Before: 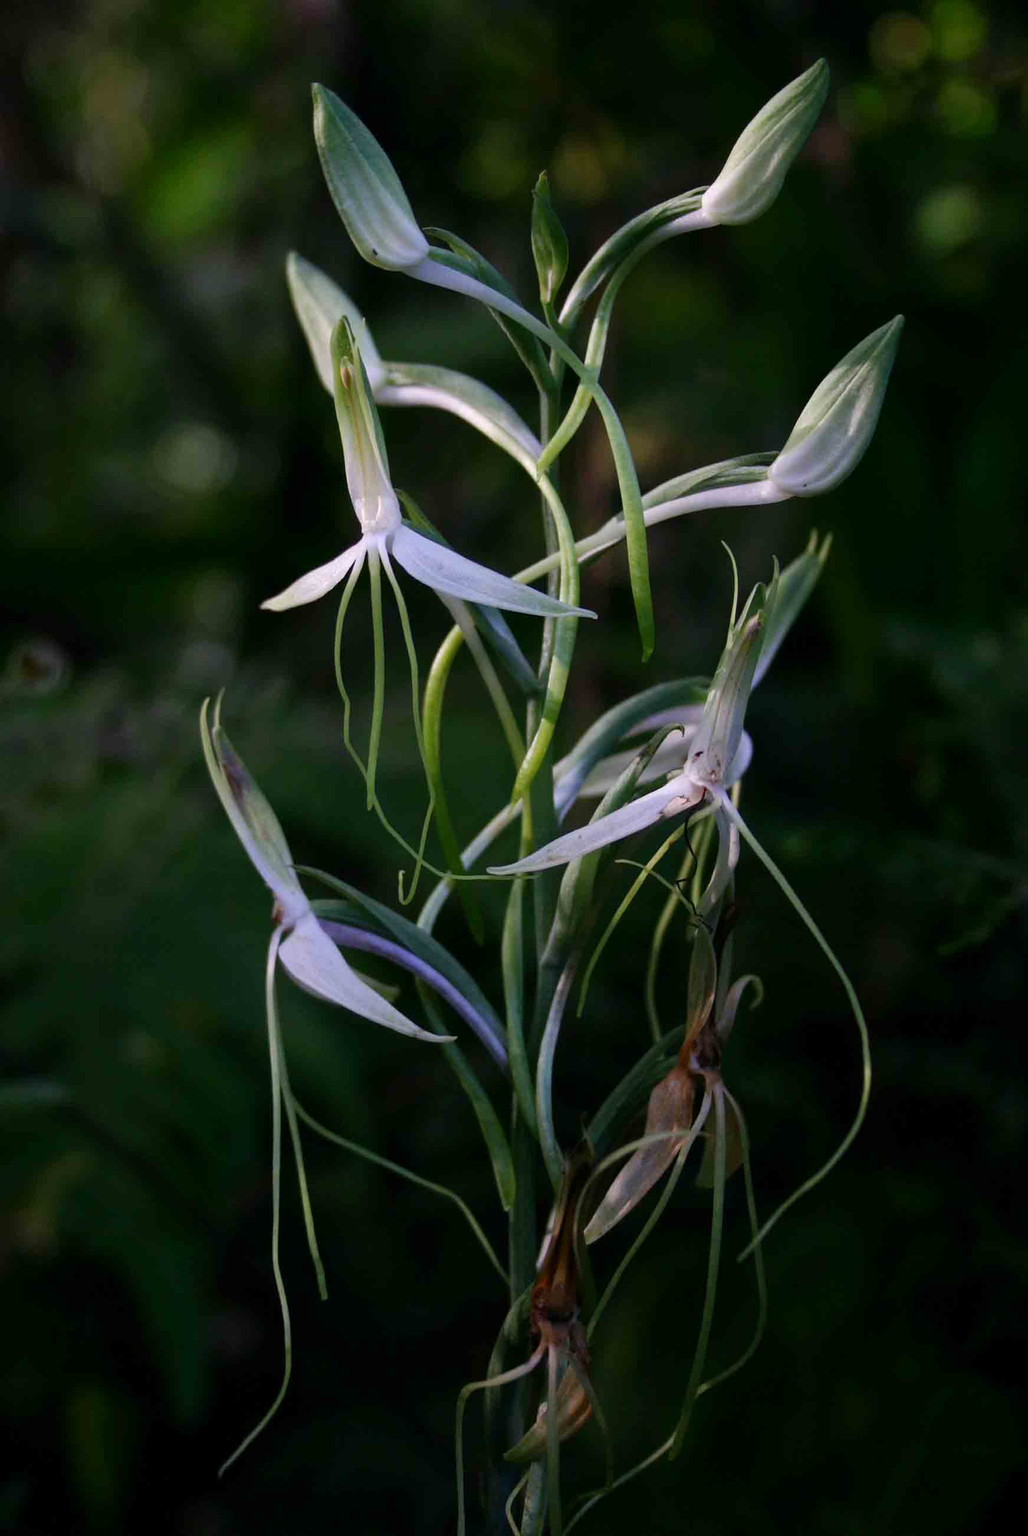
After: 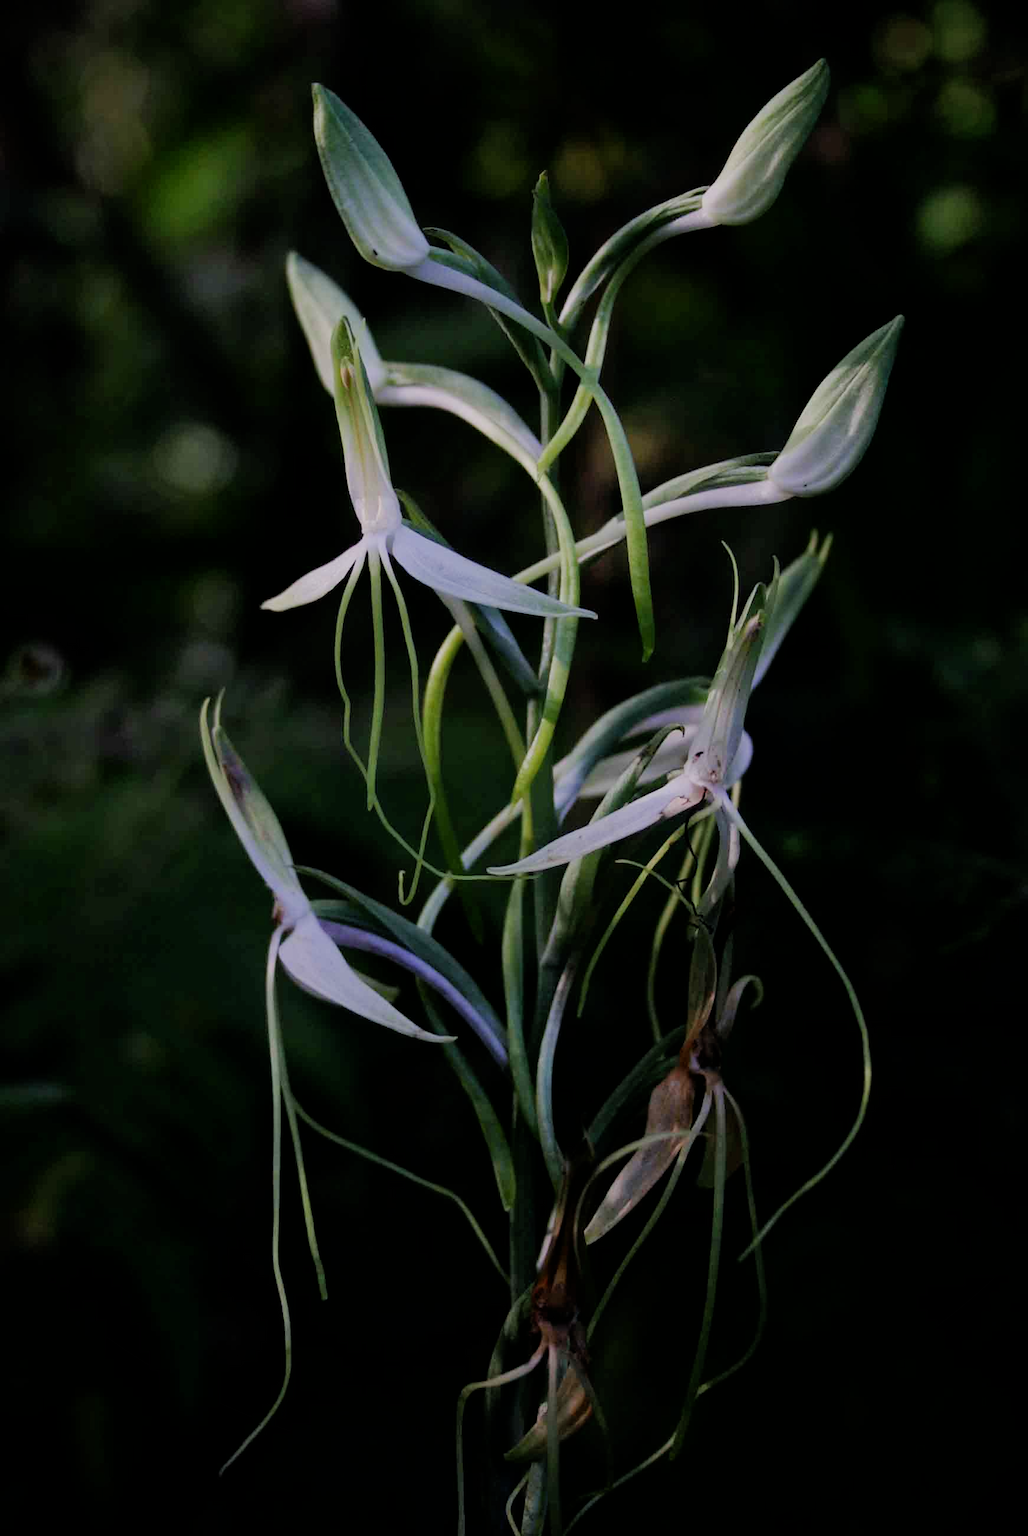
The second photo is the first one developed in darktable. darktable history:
filmic rgb: black relative exposure -6.98 EV, white relative exposure 5.63 EV, hardness 2.86
vignetting: fall-off start 91.19%
